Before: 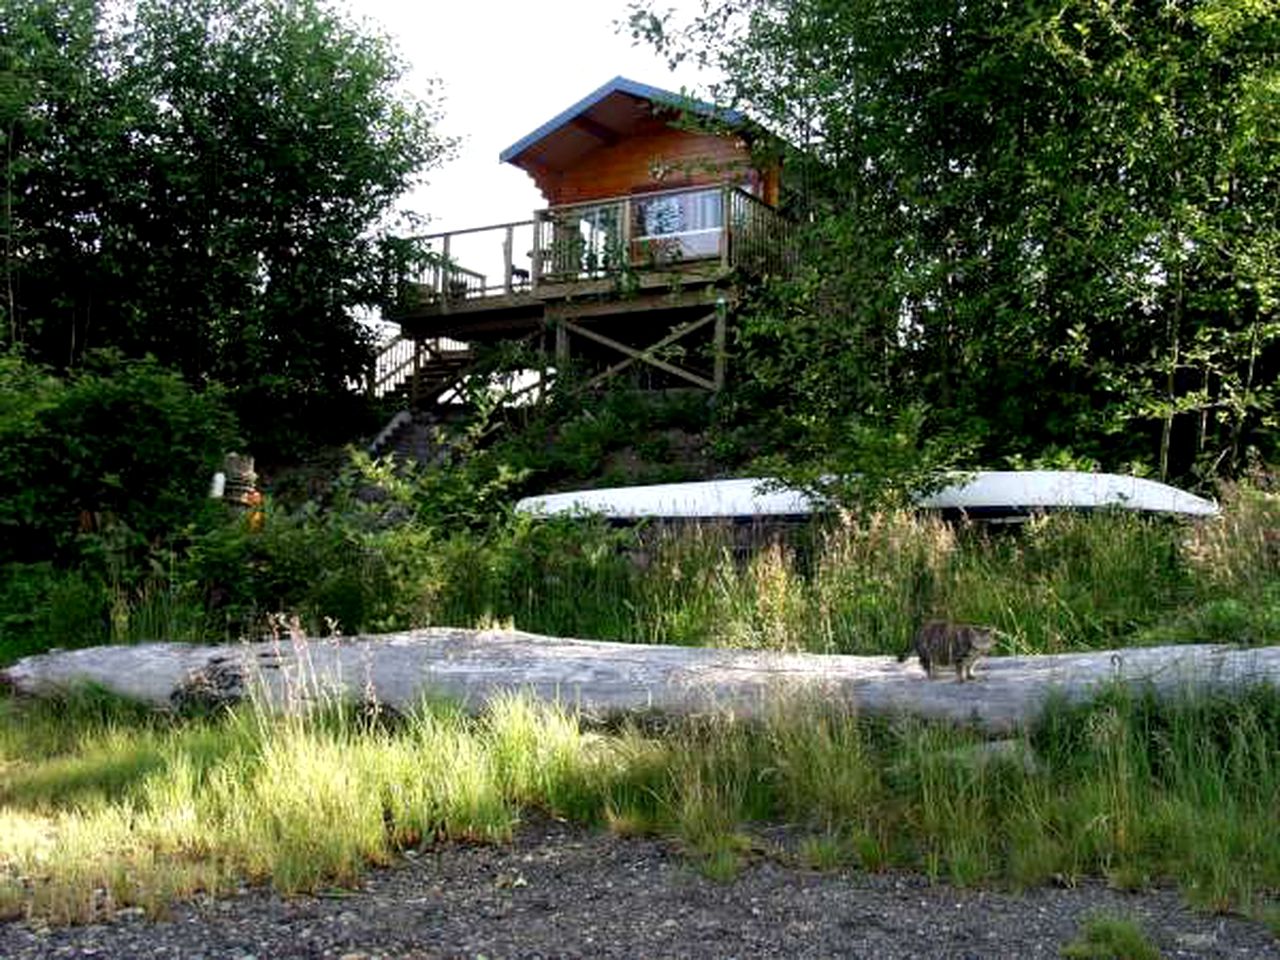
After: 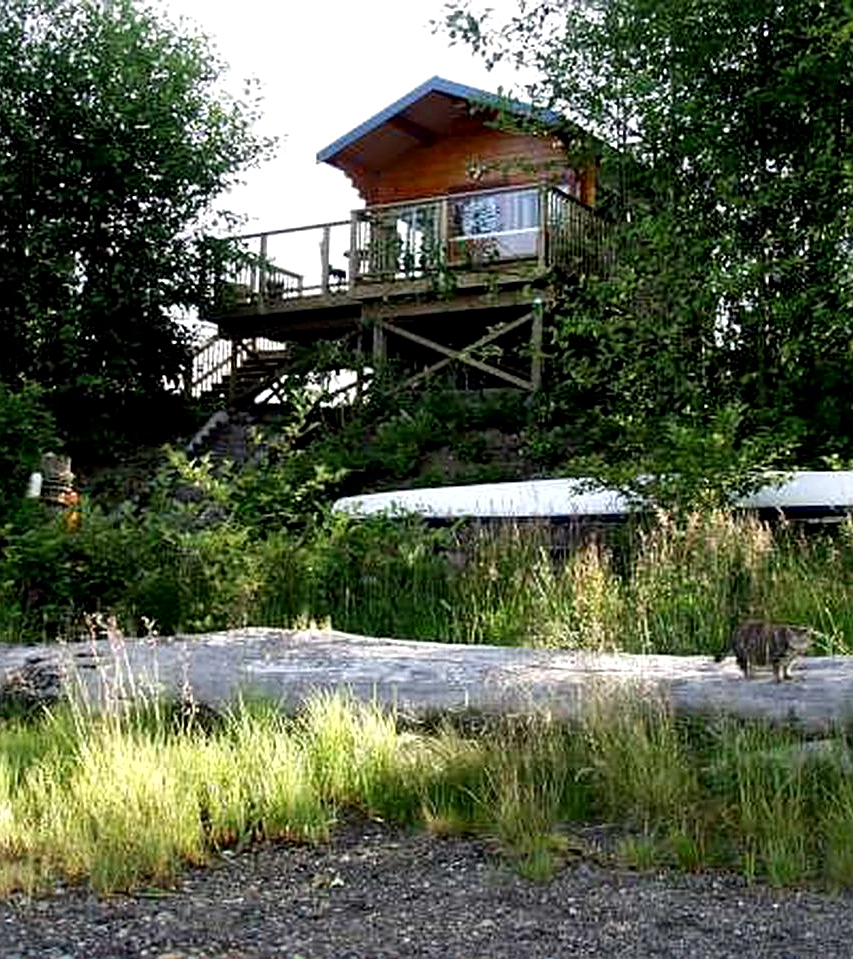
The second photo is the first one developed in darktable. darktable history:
tone equalizer: edges refinement/feathering 500, mask exposure compensation -1.57 EV, preserve details no
sharpen: amount 0.555
crop and rotate: left 14.323%, right 18.999%
local contrast: mode bilateral grid, contrast 21, coarseness 50, detail 119%, midtone range 0.2
